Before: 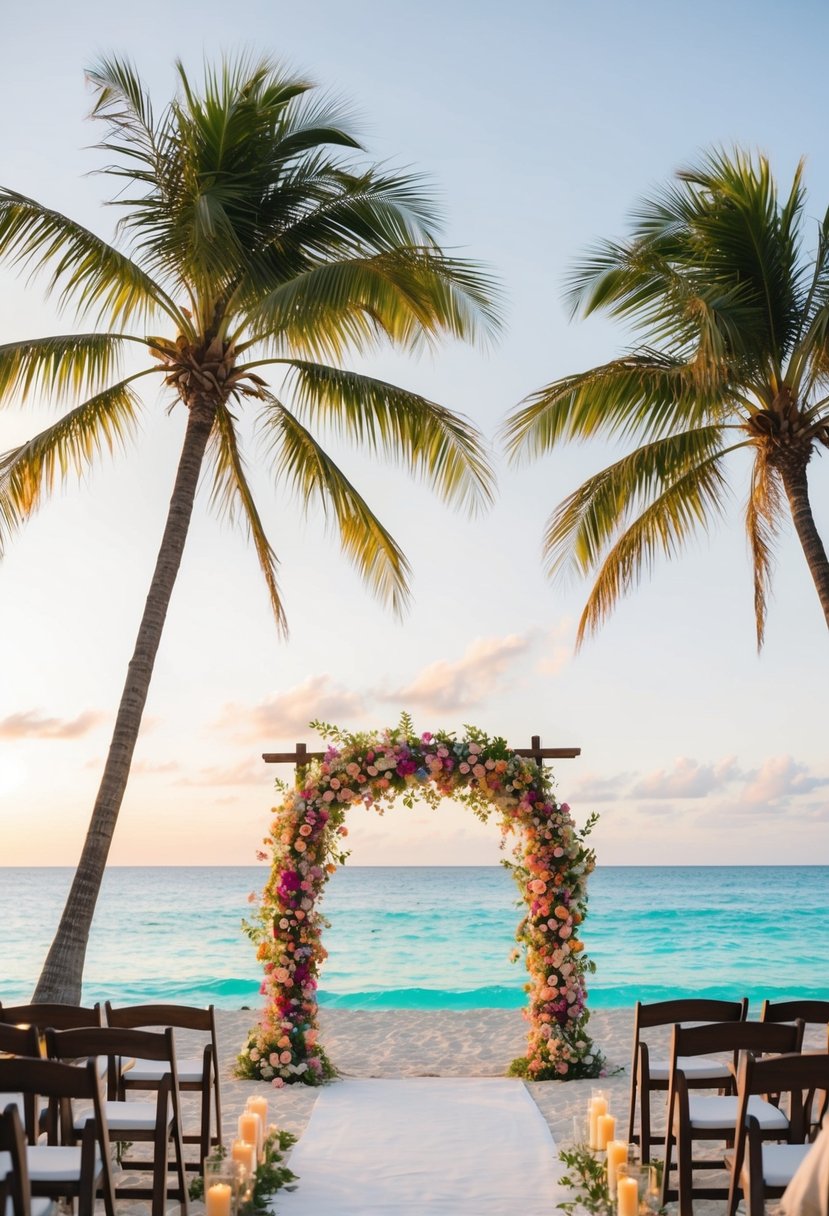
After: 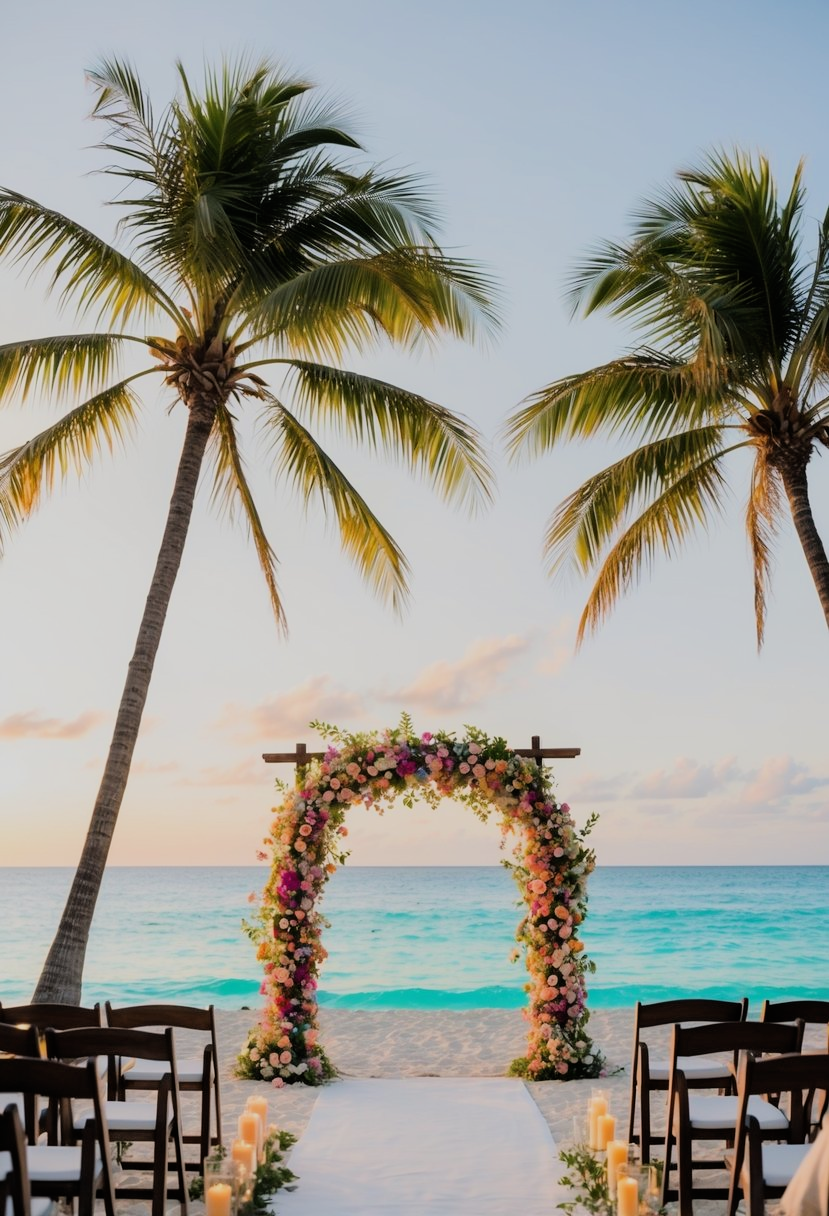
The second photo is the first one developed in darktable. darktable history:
filmic rgb: black relative exposure -7.65 EV, white relative exposure 4.56 EV, hardness 3.61, contrast 1.053, color science v6 (2022)
